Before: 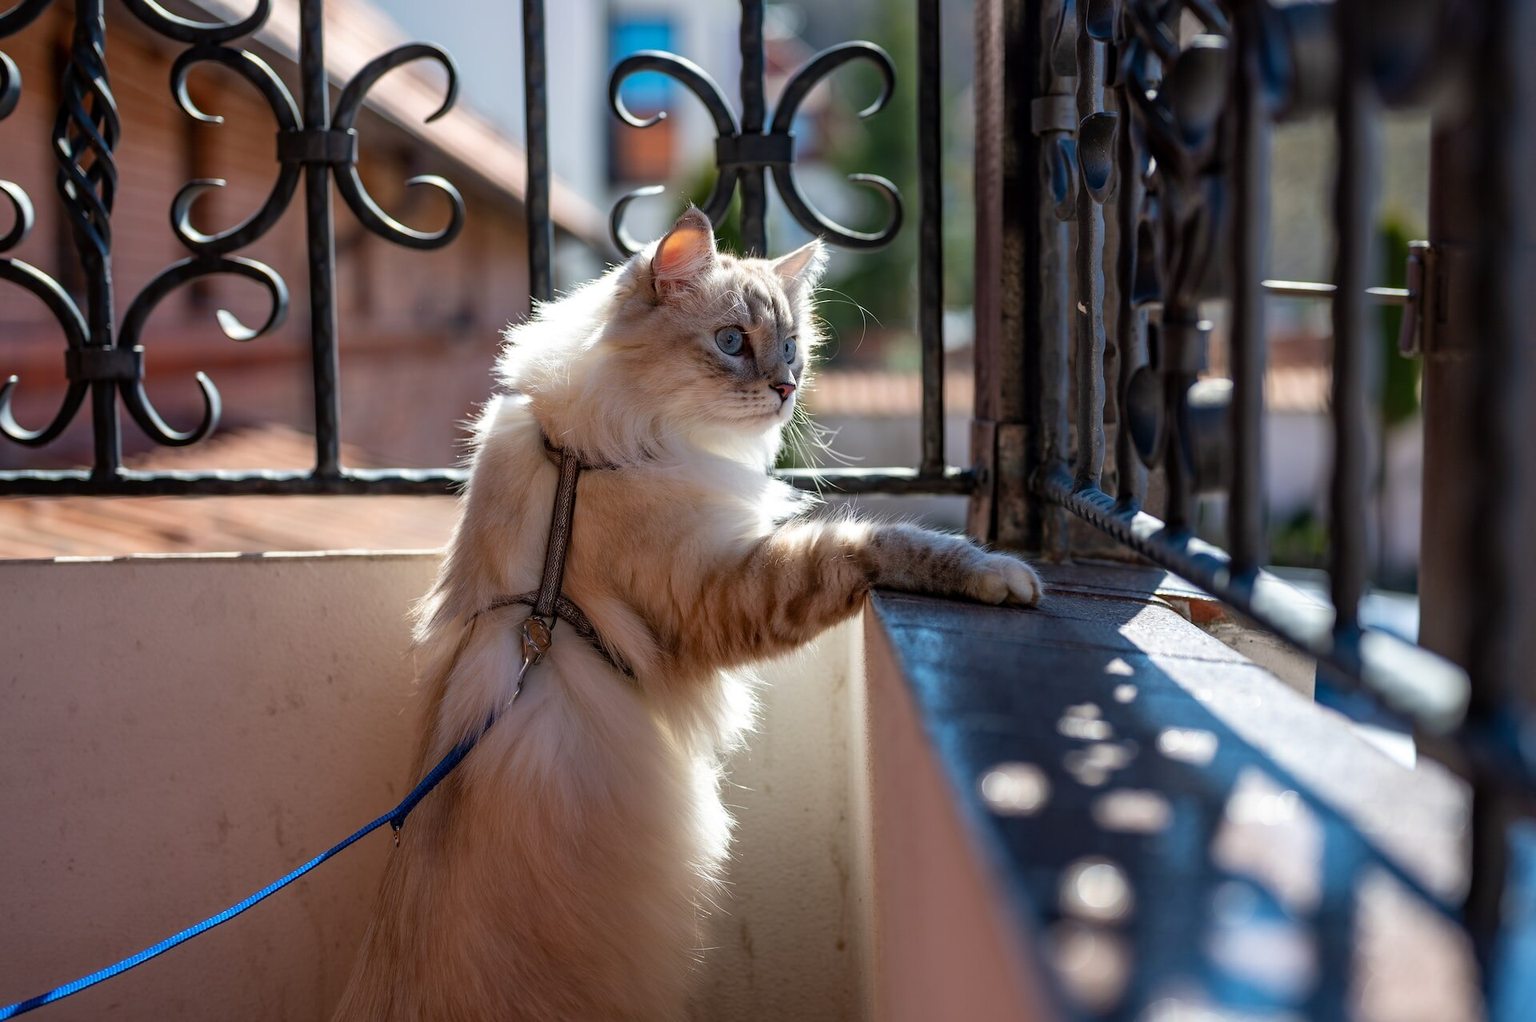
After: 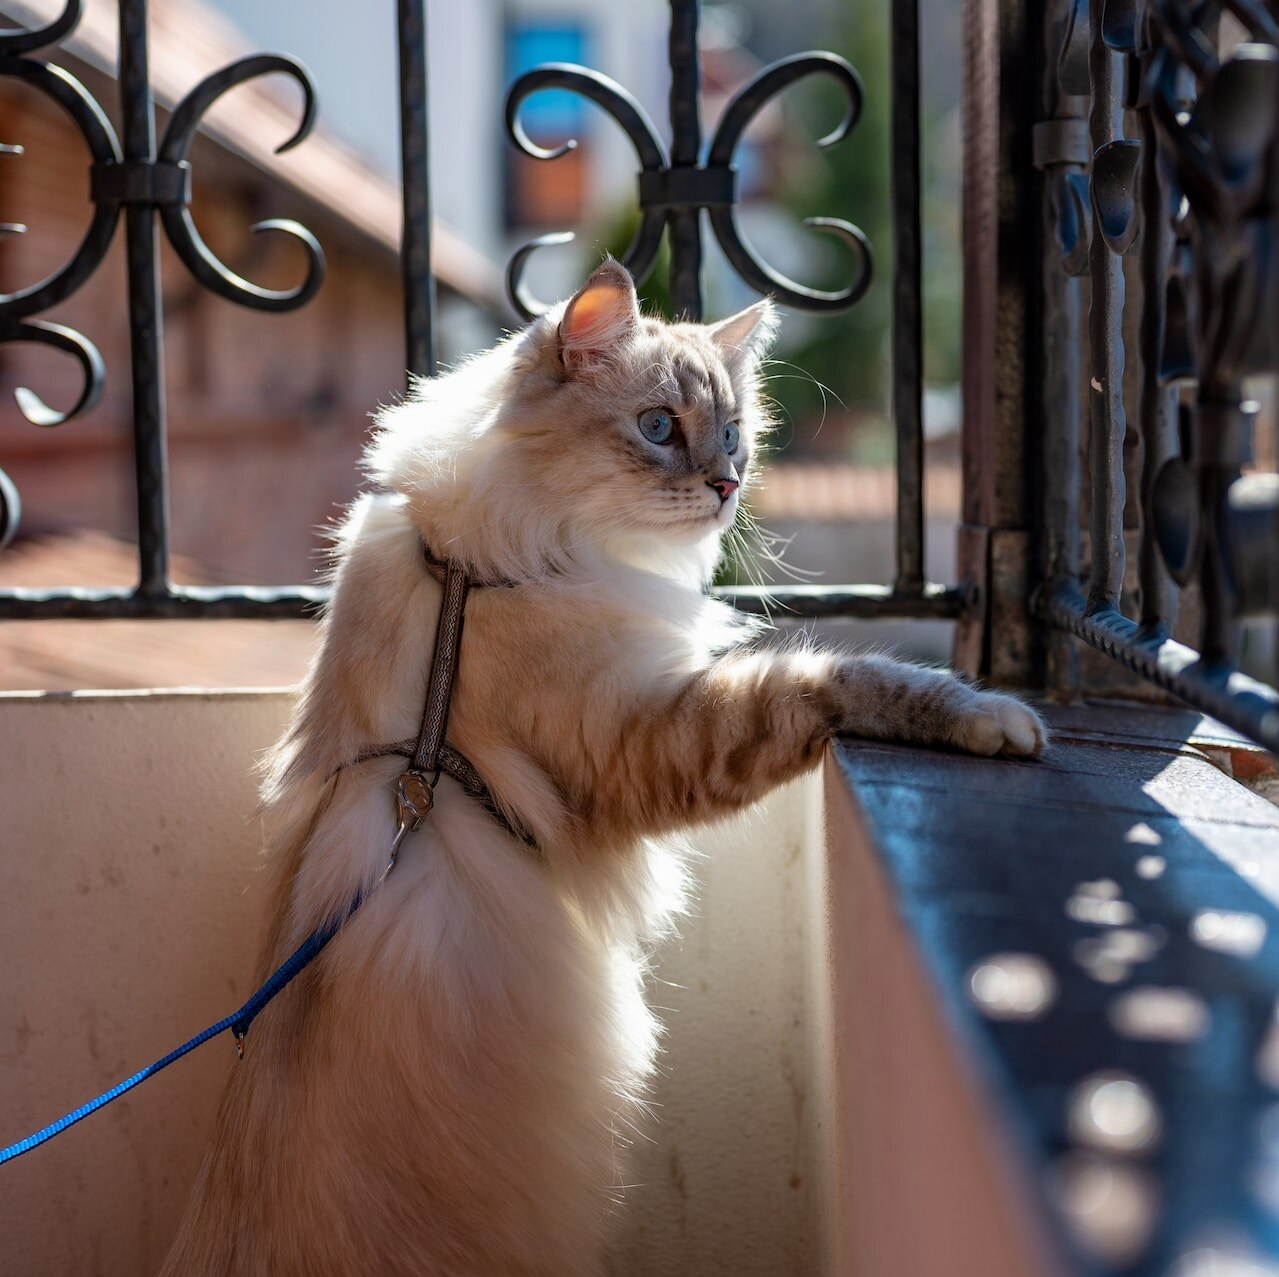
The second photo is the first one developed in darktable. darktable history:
crop and rotate: left 13.356%, right 19.986%
exposure: exposure -0.04 EV, compensate highlight preservation false
